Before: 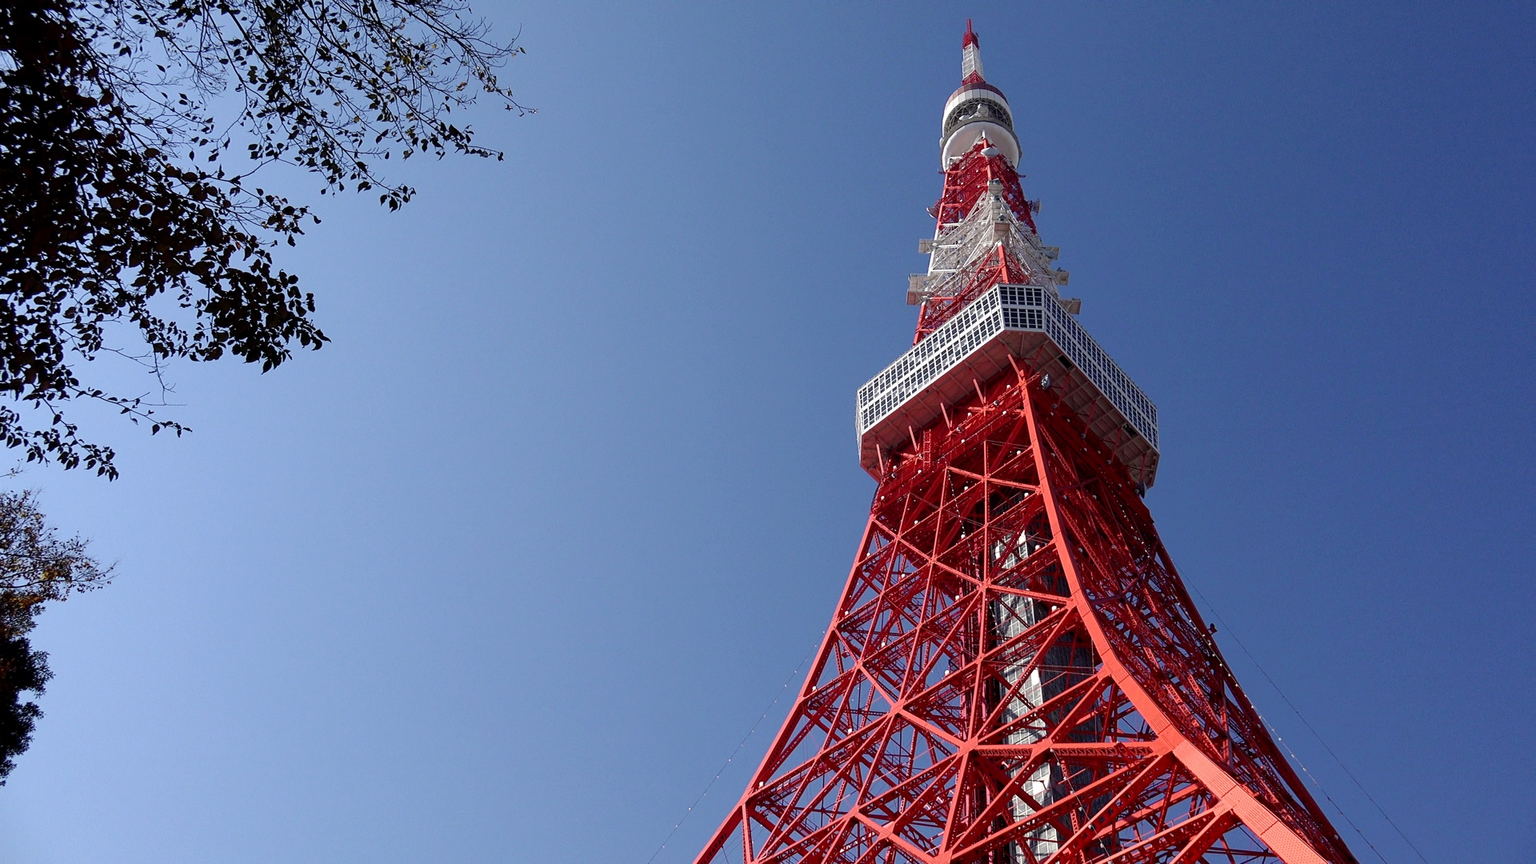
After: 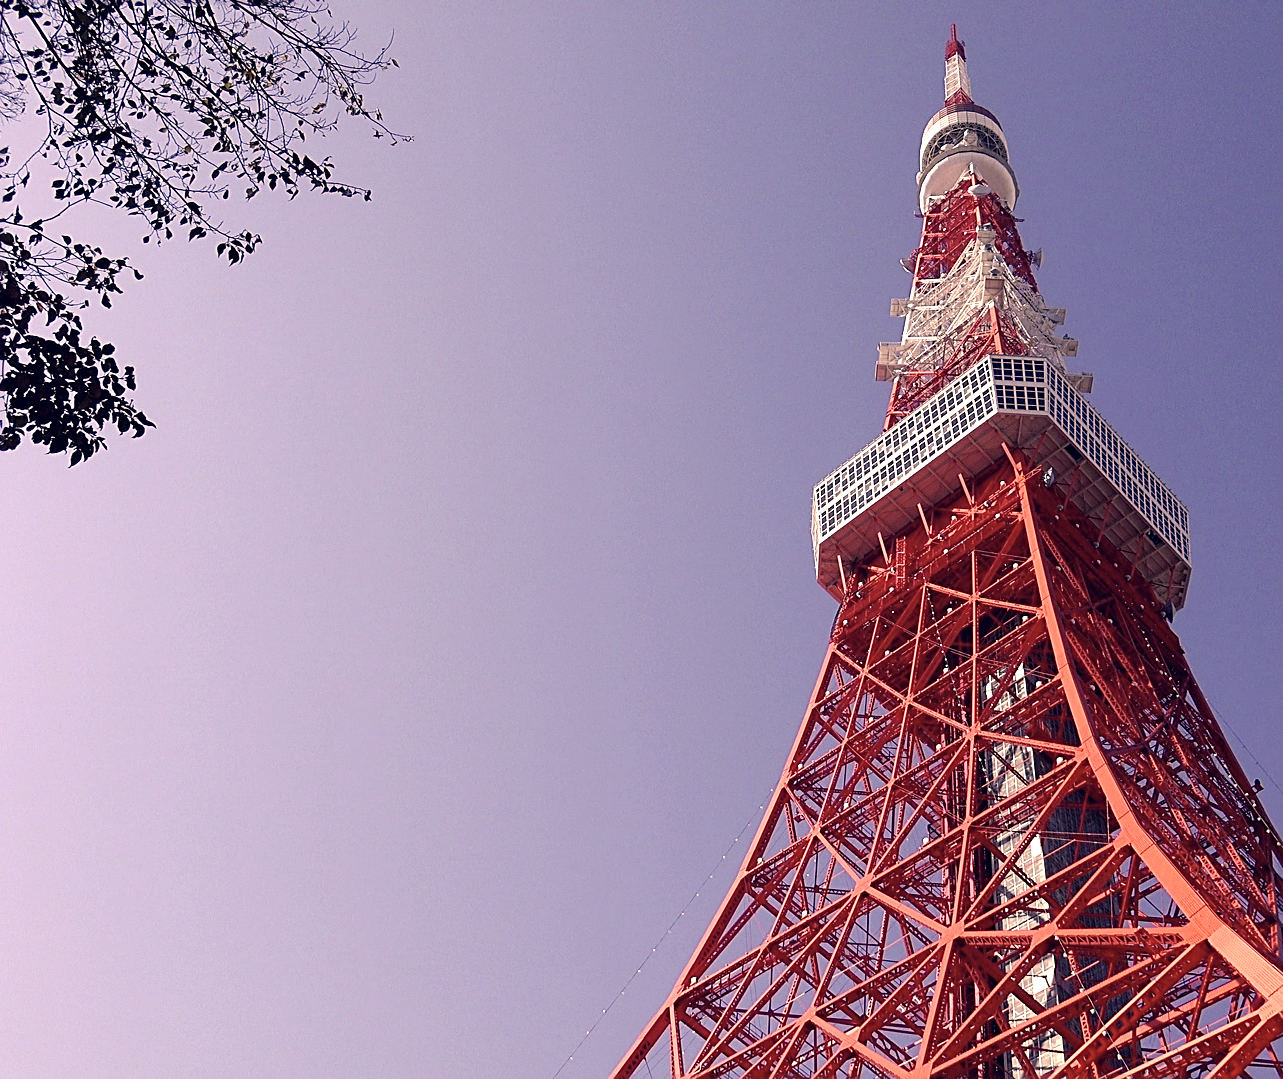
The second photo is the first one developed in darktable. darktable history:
sharpen: on, module defaults
exposure: exposure 0.643 EV, compensate exposure bias true, compensate highlight preservation false
crop and rotate: left 13.479%, right 19.654%
color correction: highlights a* 20.05, highlights b* 26.98, shadows a* 3.38, shadows b* -16.54, saturation 0.735
